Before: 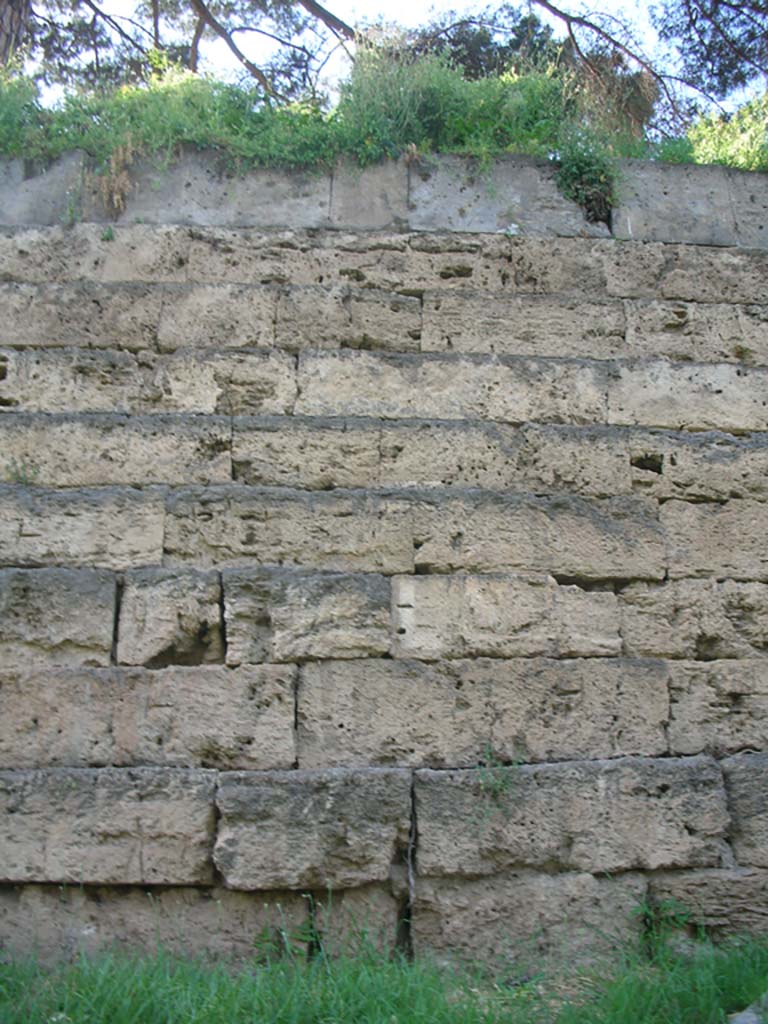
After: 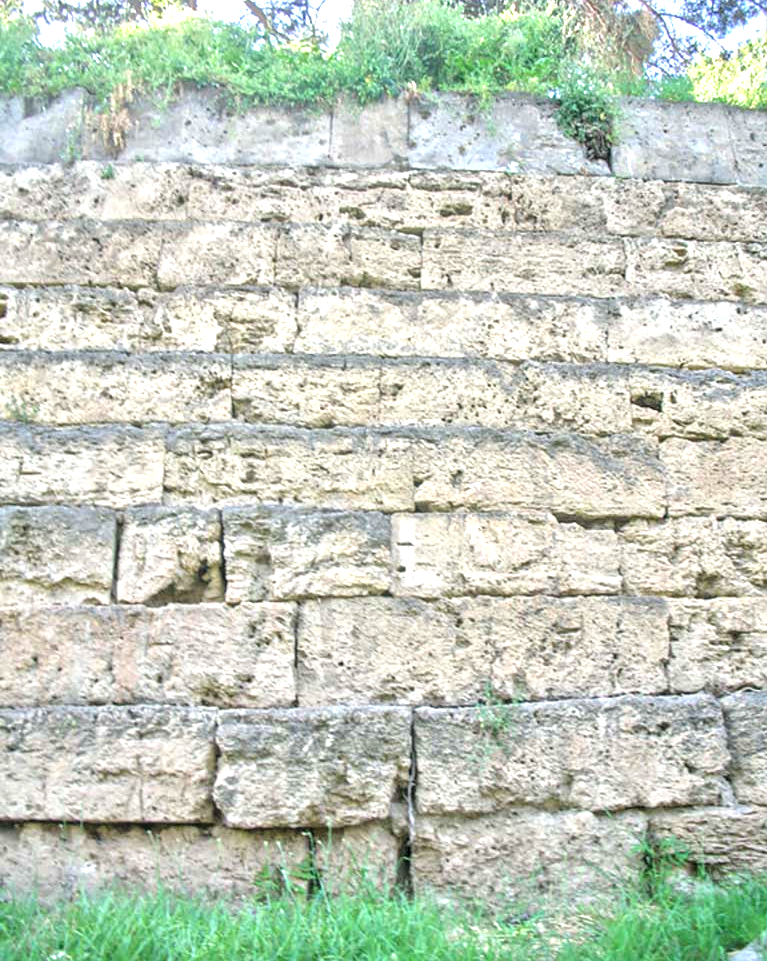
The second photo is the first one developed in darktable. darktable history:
exposure: black level correction 0, exposure 0.695 EV, compensate highlight preservation false
crop and rotate: top 6.088%
tone equalizer: -7 EV 0.155 EV, -6 EV 0.628 EV, -5 EV 1.17 EV, -4 EV 1.34 EV, -3 EV 1.14 EV, -2 EV 0.6 EV, -1 EV 0.151 EV, smoothing diameter 2.19%, edges refinement/feathering 17.31, mask exposure compensation -1.57 EV, filter diffusion 5
local contrast: on, module defaults
